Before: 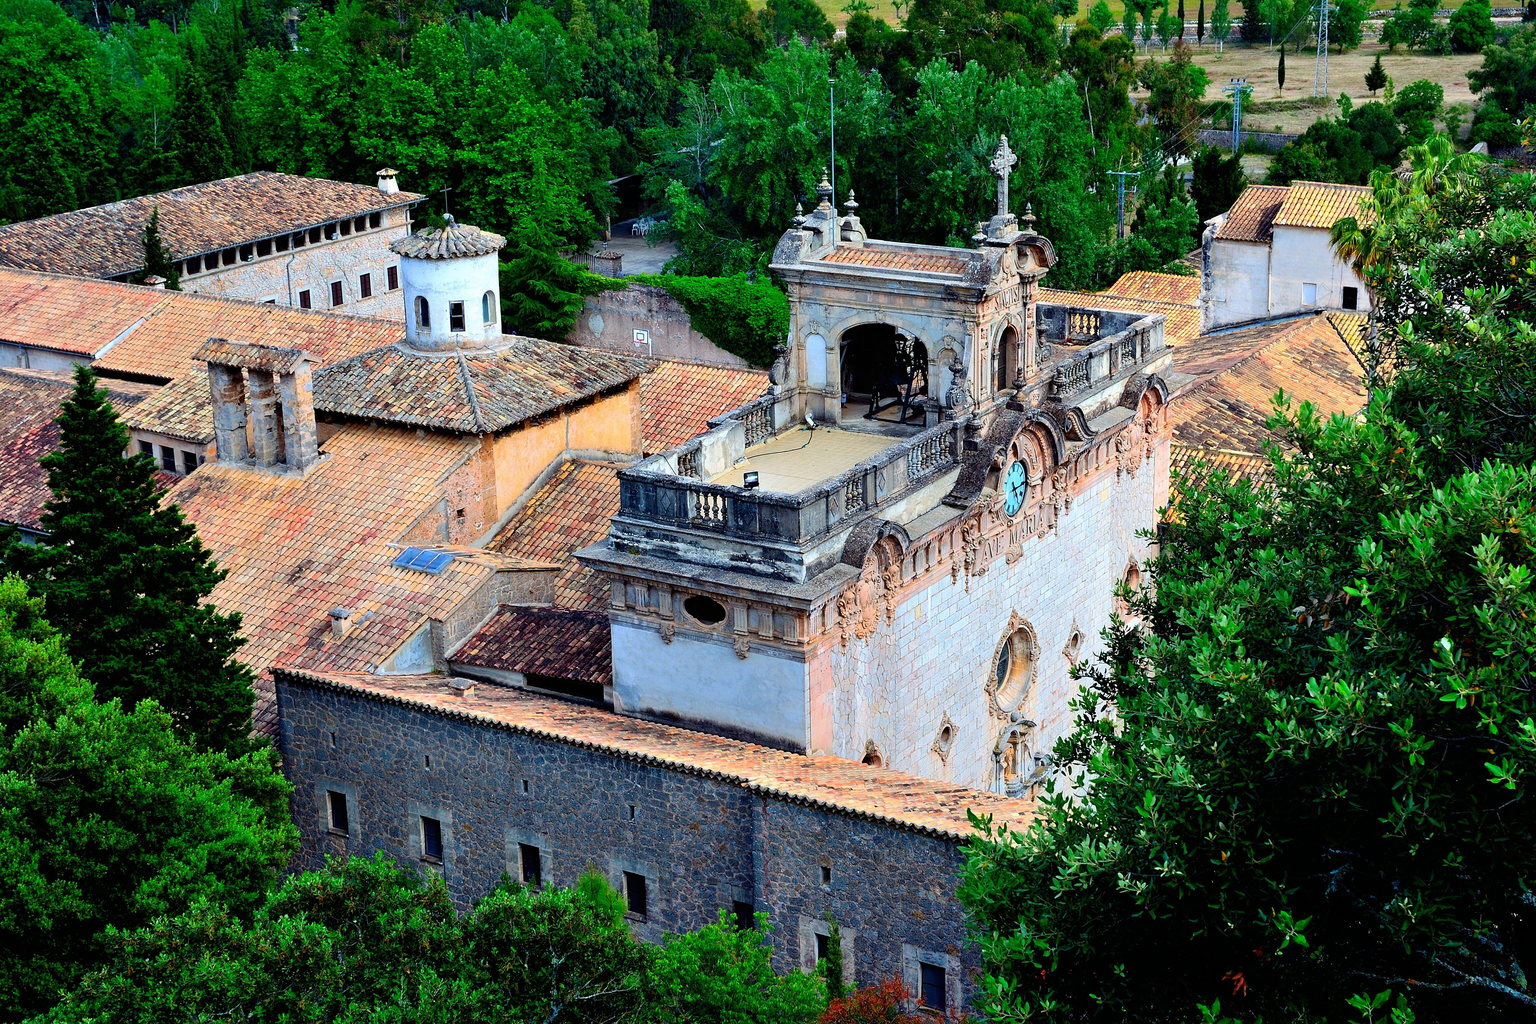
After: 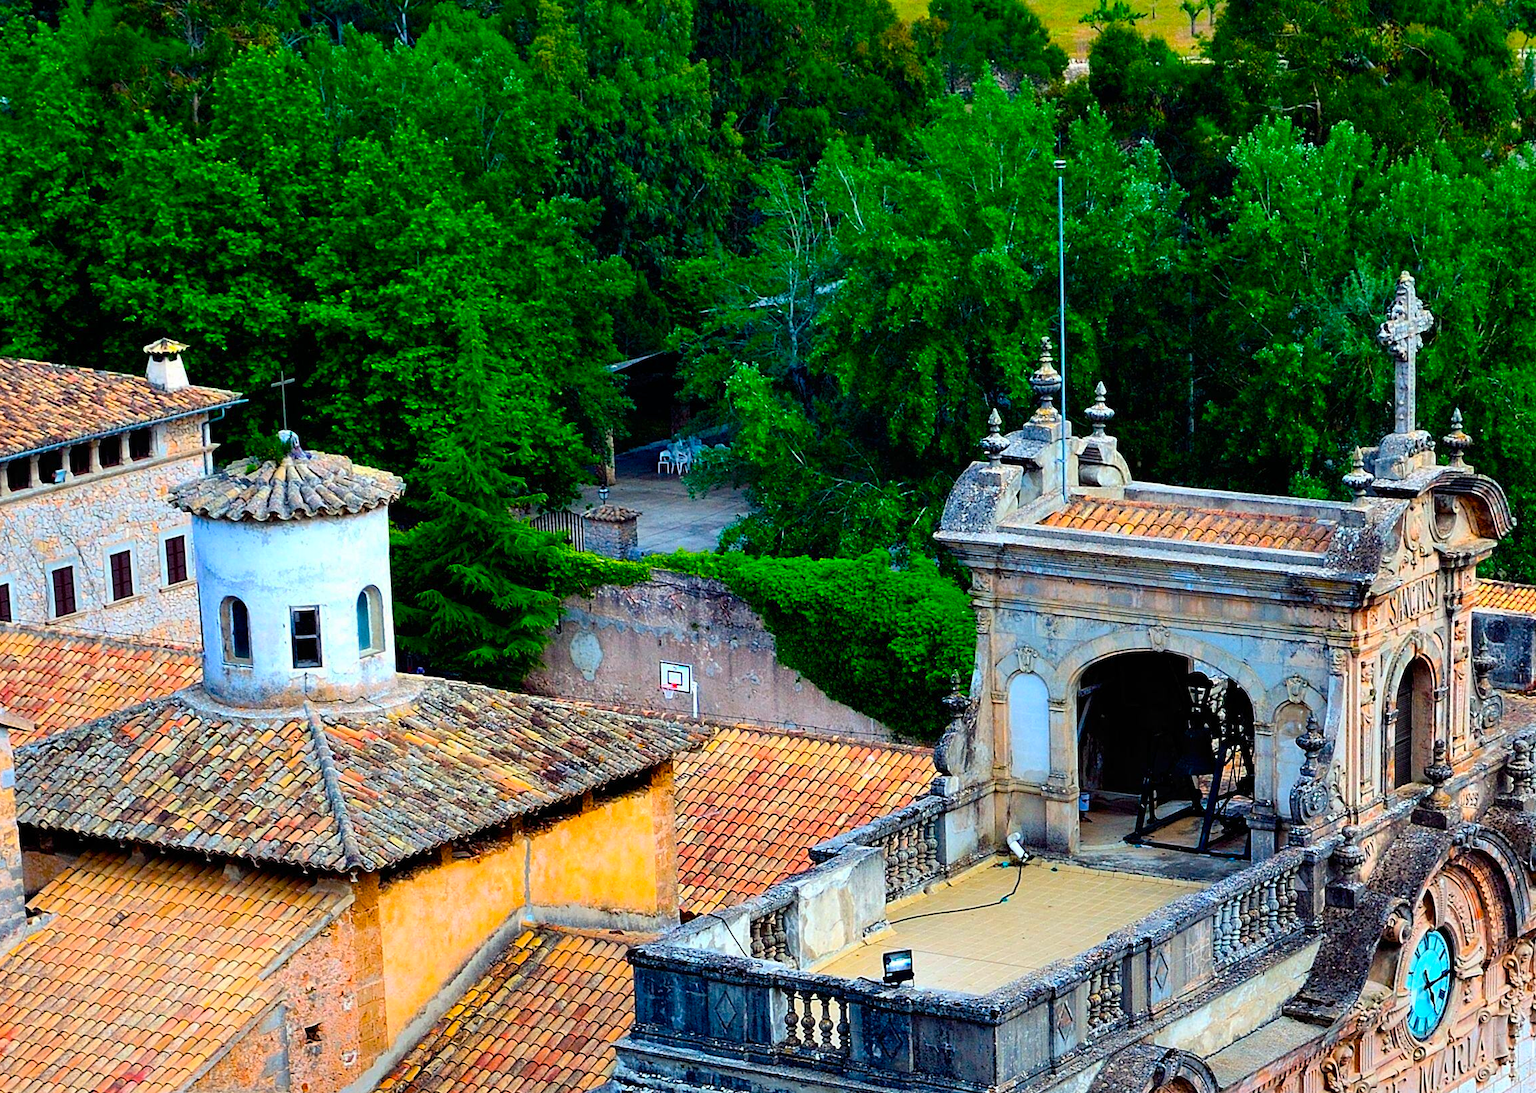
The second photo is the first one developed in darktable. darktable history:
color balance rgb: shadows lift › chroma 2.548%, shadows lift › hue 193.62°, power › luminance 1.069%, power › chroma 0.423%, power › hue 34.76°, linear chroma grading › global chroma 9.325%, perceptual saturation grading › global saturation 30.012%, global vibrance 20%
crop: left 19.895%, right 30.432%, bottom 46.967%
